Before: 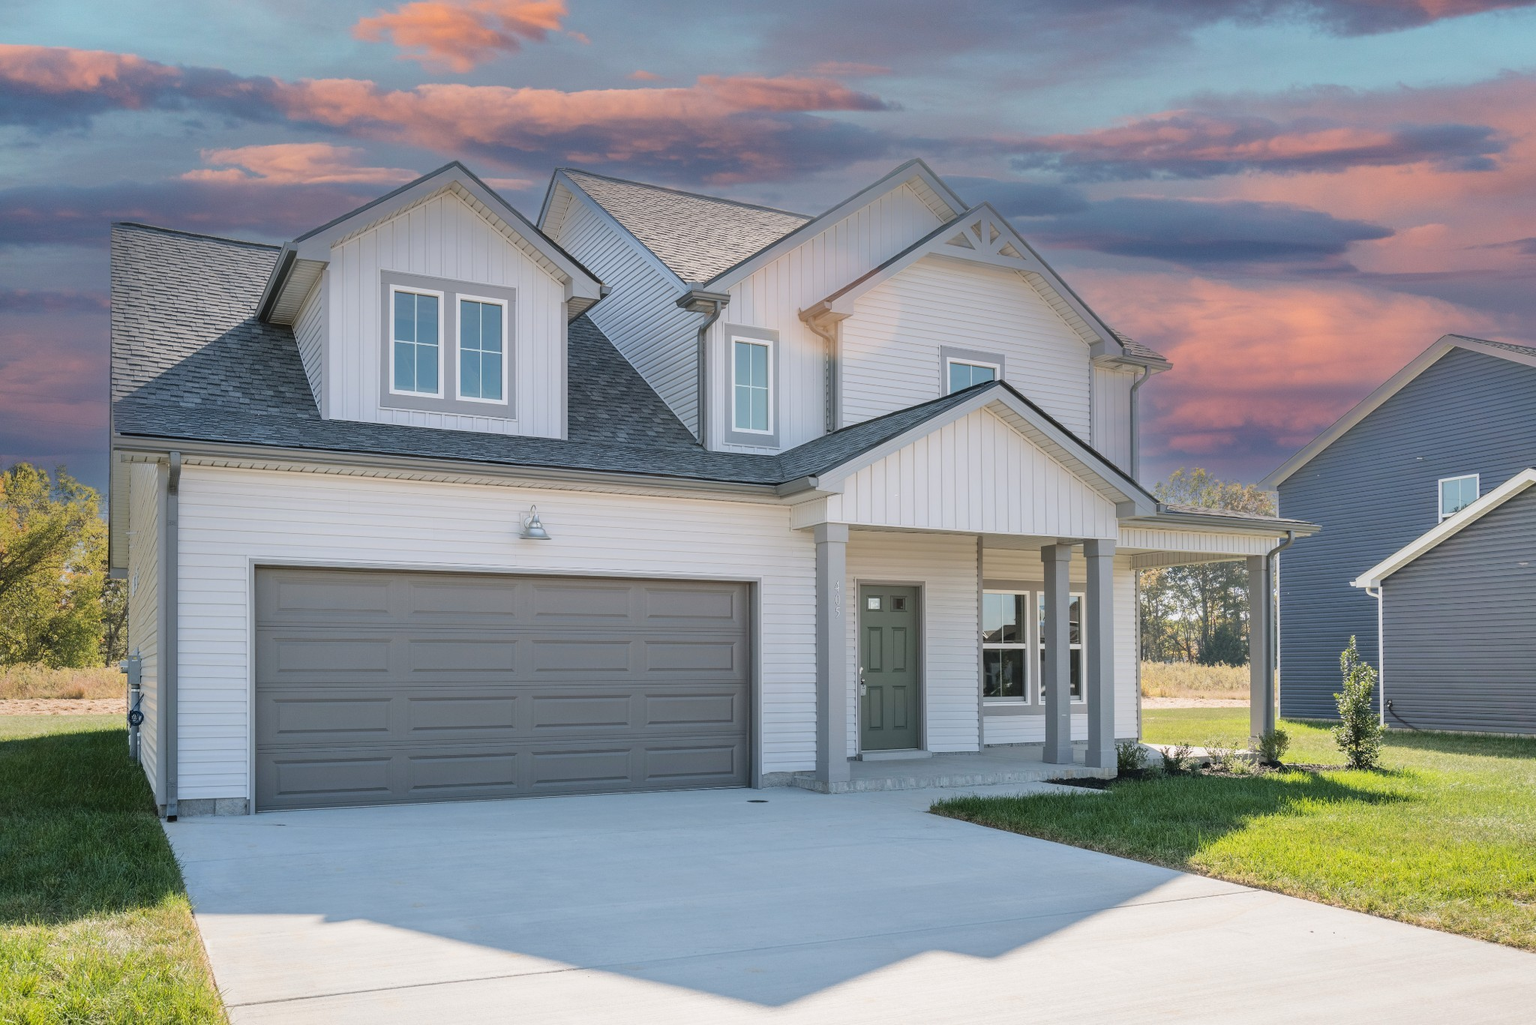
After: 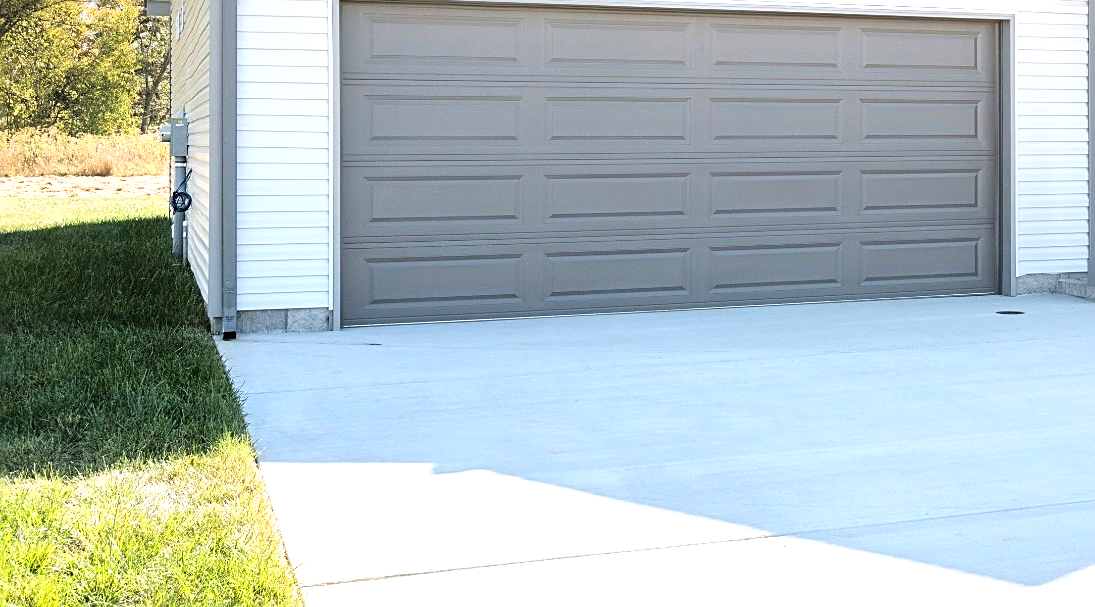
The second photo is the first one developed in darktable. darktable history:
crop and rotate: top 55.368%, right 46.519%, bottom 0.204%
tone equalizer: -8 EV -1.08 EV, -7 EV -1.01 EV, -6 EV -0.898 EV, -5 EV -0.559 EV, -3 EV 0.56 EV, -2 EV 0.867 EV, -1 EV 0.995 EV, +0 EV 1.08 EV
sharpen: on, module defaults
